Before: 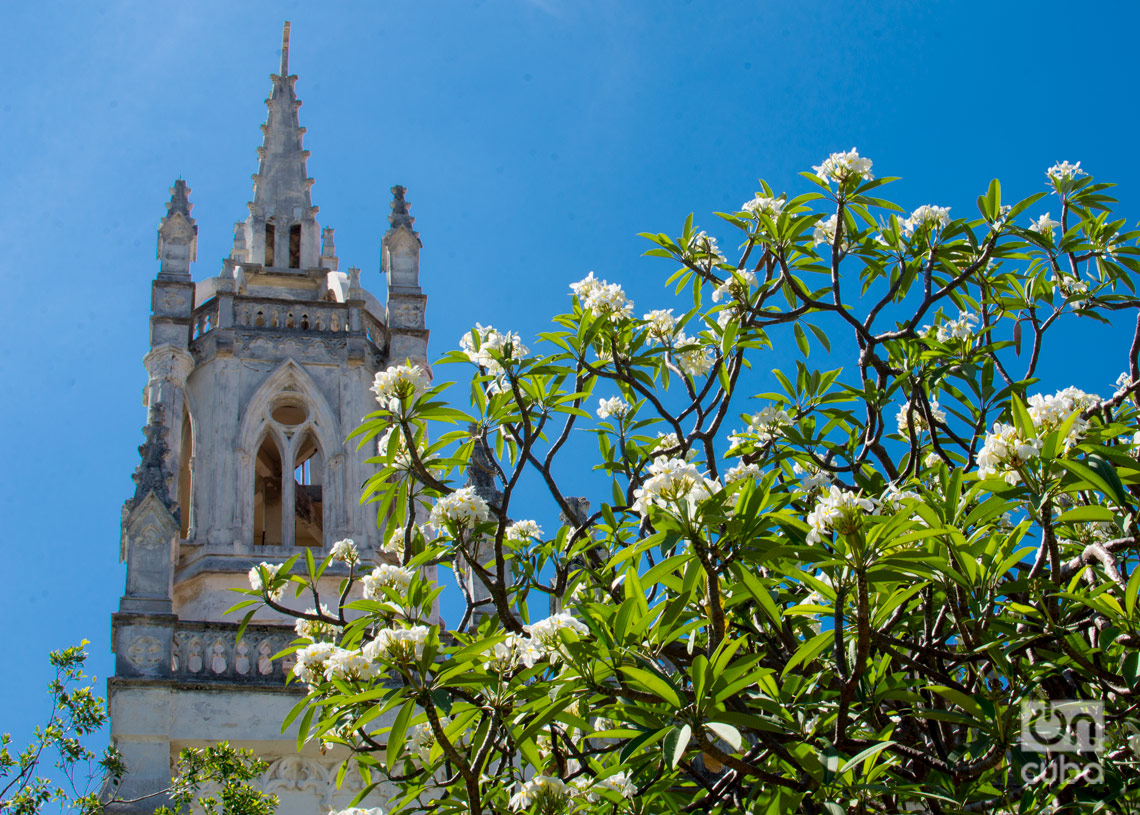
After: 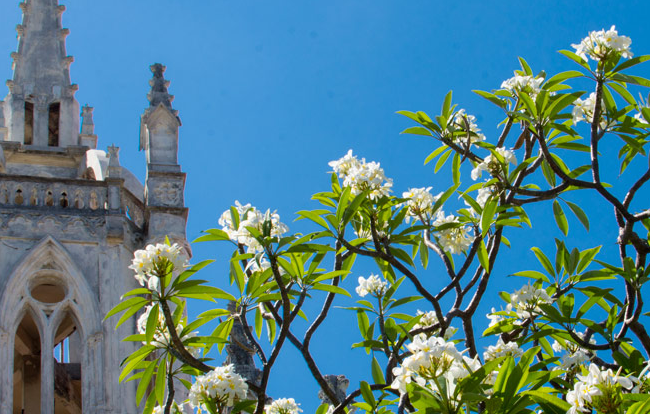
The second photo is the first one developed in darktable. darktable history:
crop: left 21.164%, top 15.047%, right 21.764%, bottom 34.08%
